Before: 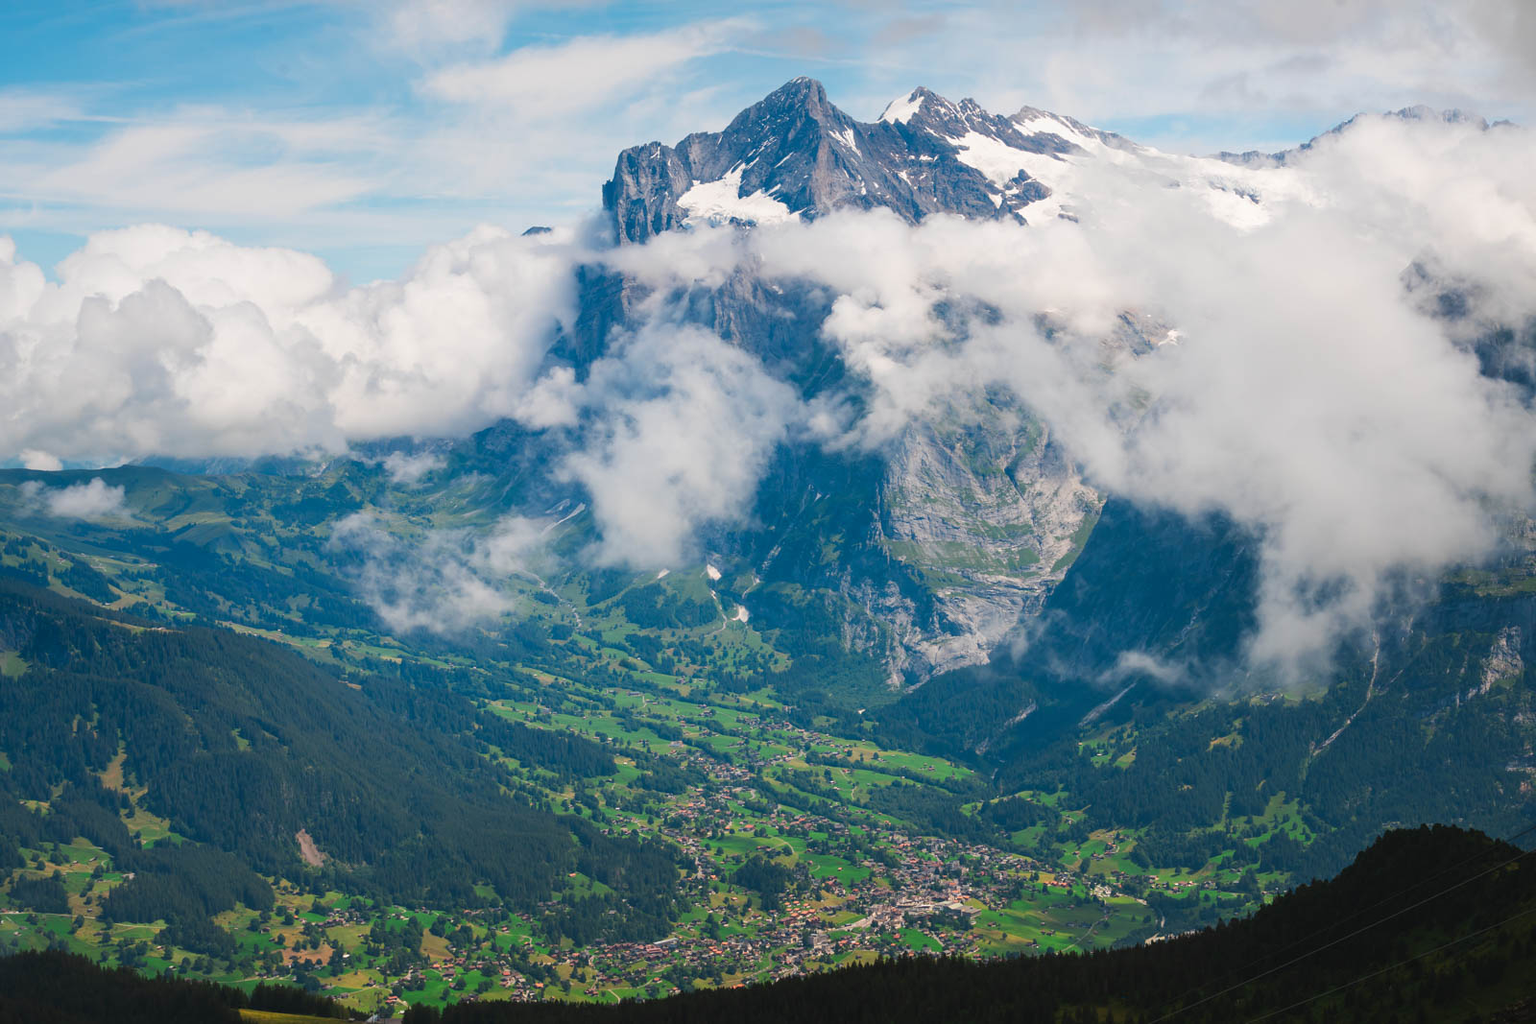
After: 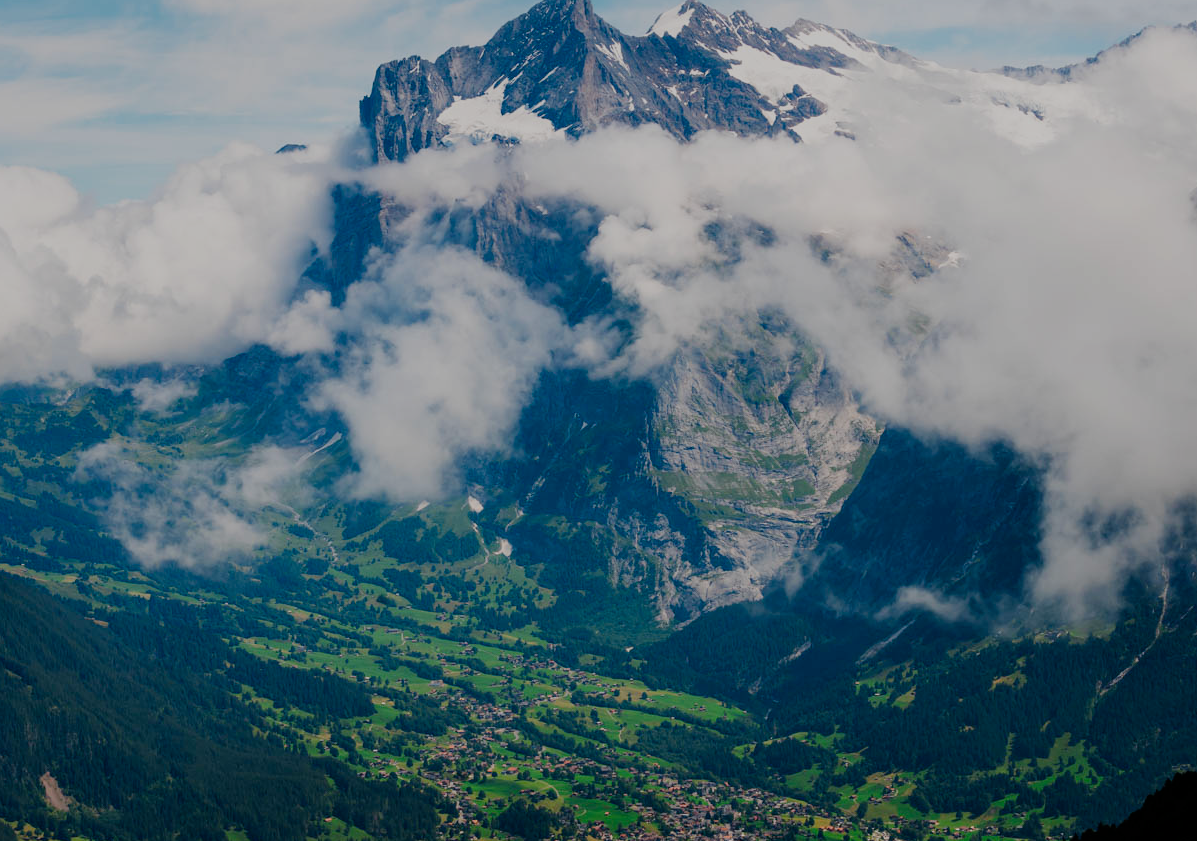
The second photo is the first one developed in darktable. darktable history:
filmic rgb: middle gray luminance 29%, black relative exposure -10.3 EV, white relative exposure 5.5 EV, threshold 6 EV, target black luminance 0%, hardness 3.95, latitude 2.04%, contrast 1.132, highlights saturation mix 5%, shadows ↔ highlights balance 15.11%, preserve chrominance no, color science v3 (2019), use custom middle-gray values true, iterations of high-quality reconstruction 0, enable highlight reconstruction true
crop: left 16.768%, top 8.653%, right 8.362%, bottom 12.485%
